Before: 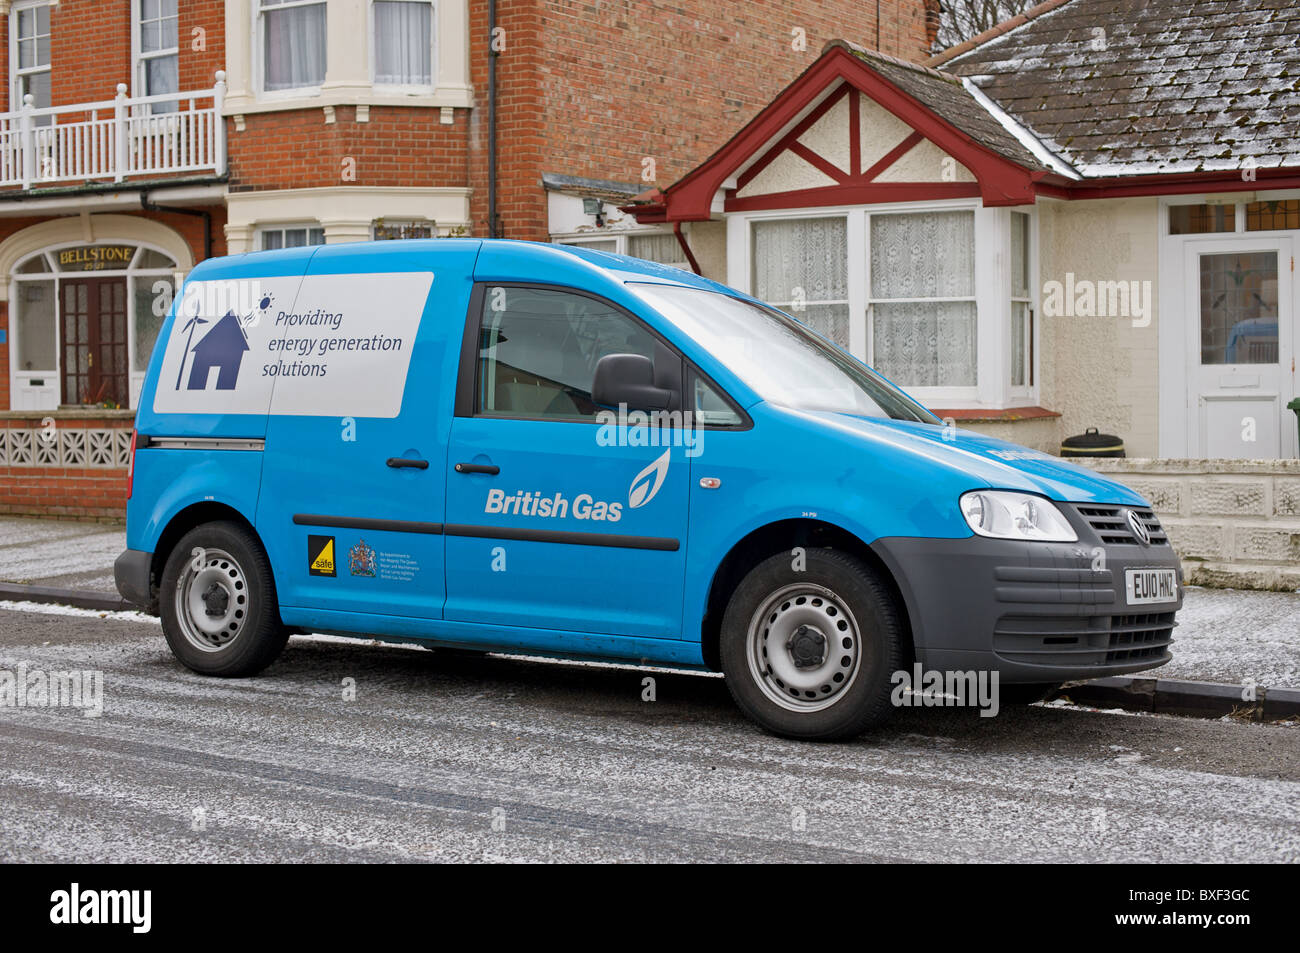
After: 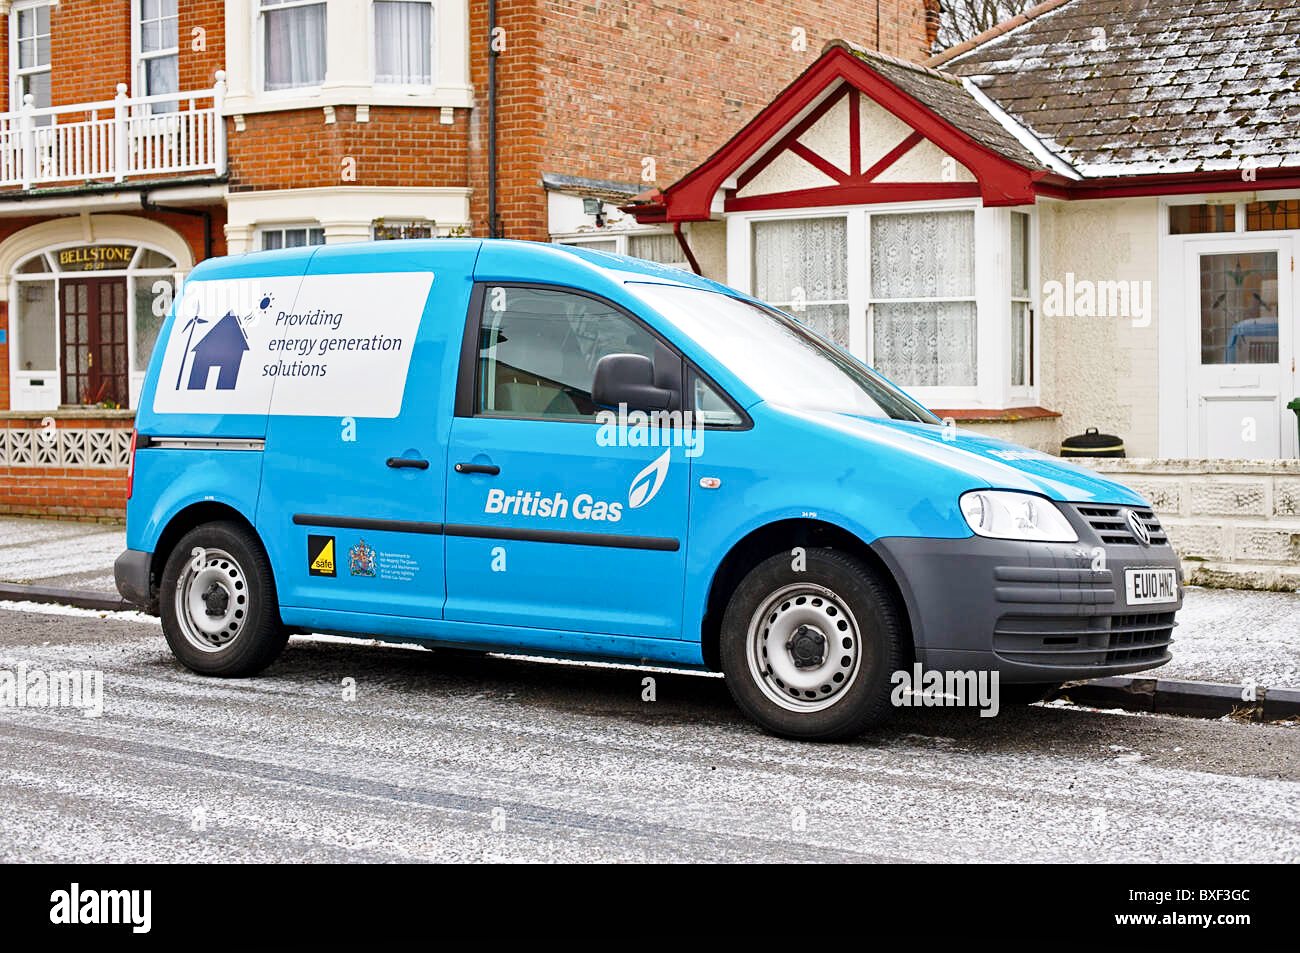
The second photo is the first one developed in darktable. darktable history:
base curve: curves: ch0 [(0, 0) (0.028, 0.03) (0.121, 0.232) (0.46, 0.748) (0.859, 0.968) (1, 1)], preserve colors none
sharpen: amount 0.2
shadows and highlights: white point adjustment 1, soften with gaussian
